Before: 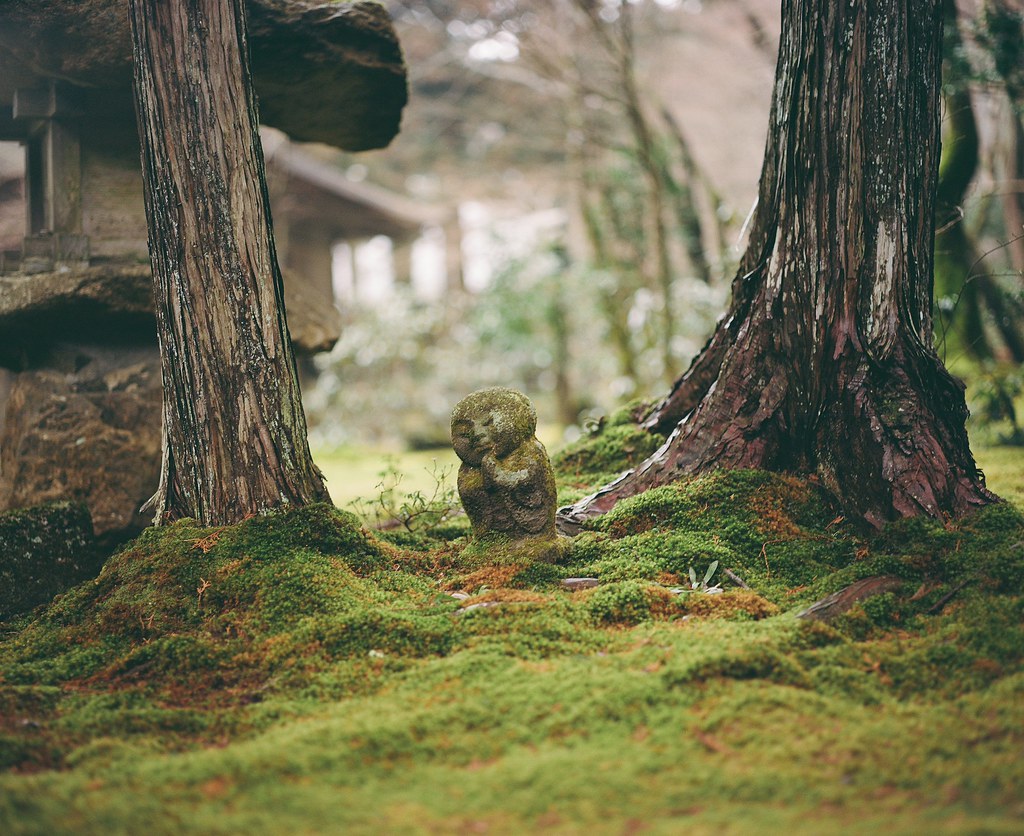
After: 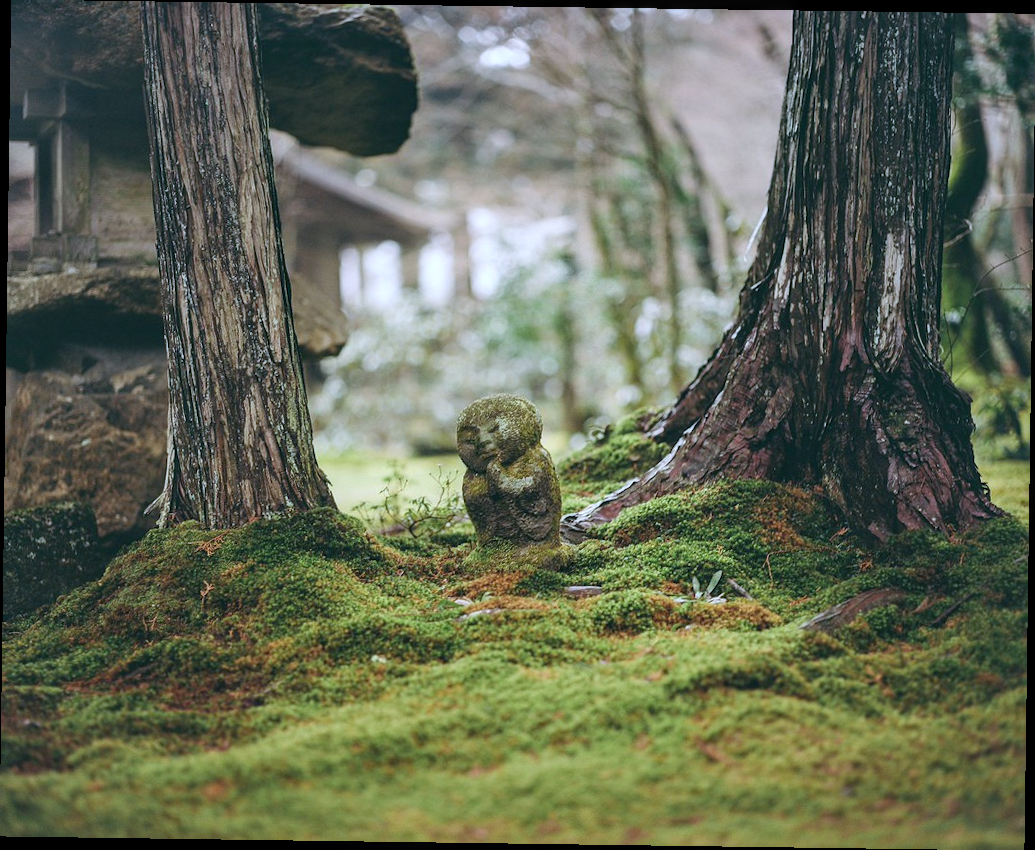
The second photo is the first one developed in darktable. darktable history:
rotate and perspective: rotation 0.8°, automatic cropping off
white balance: red 0.931, blue 1.11
local contrast: on, module defaults
